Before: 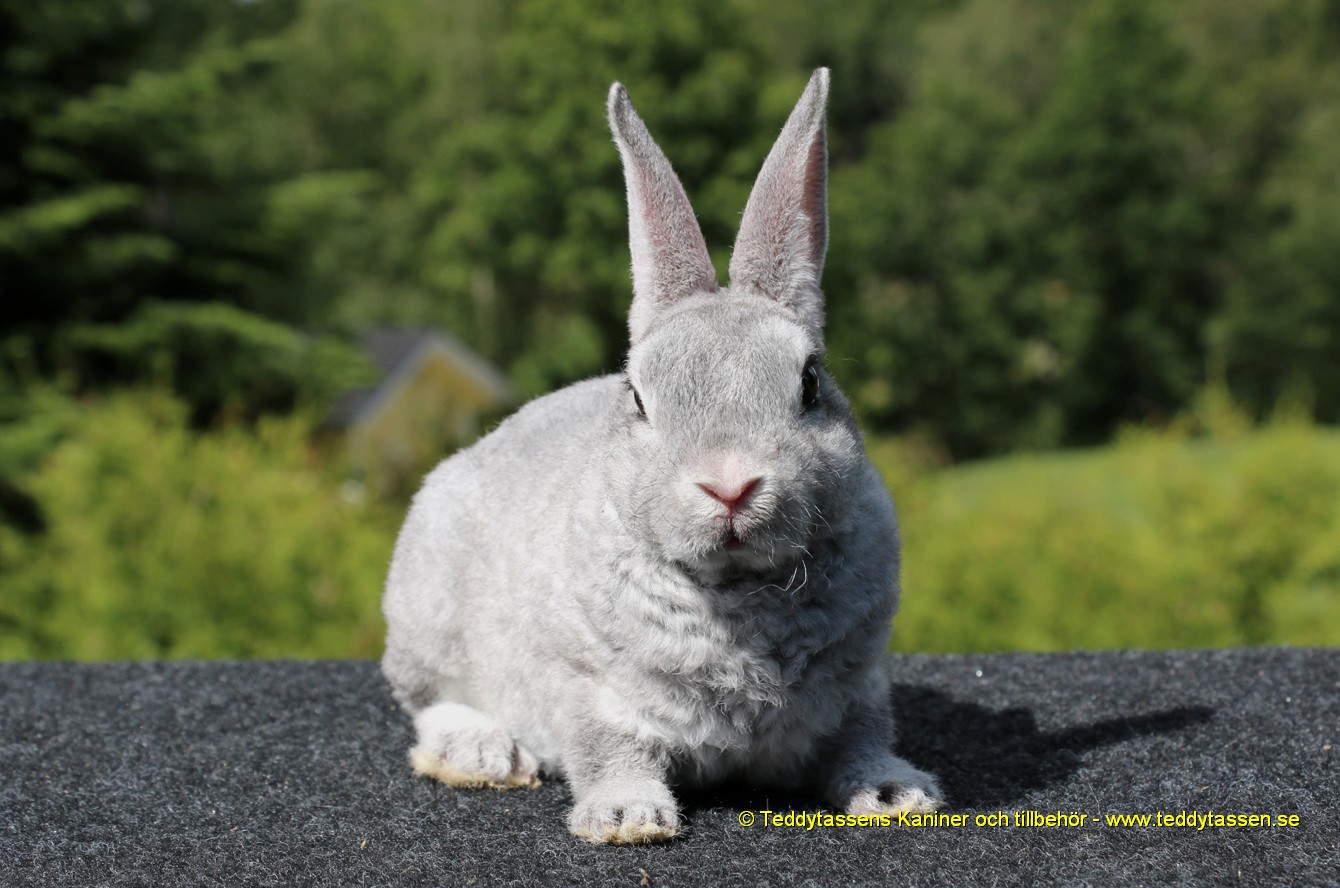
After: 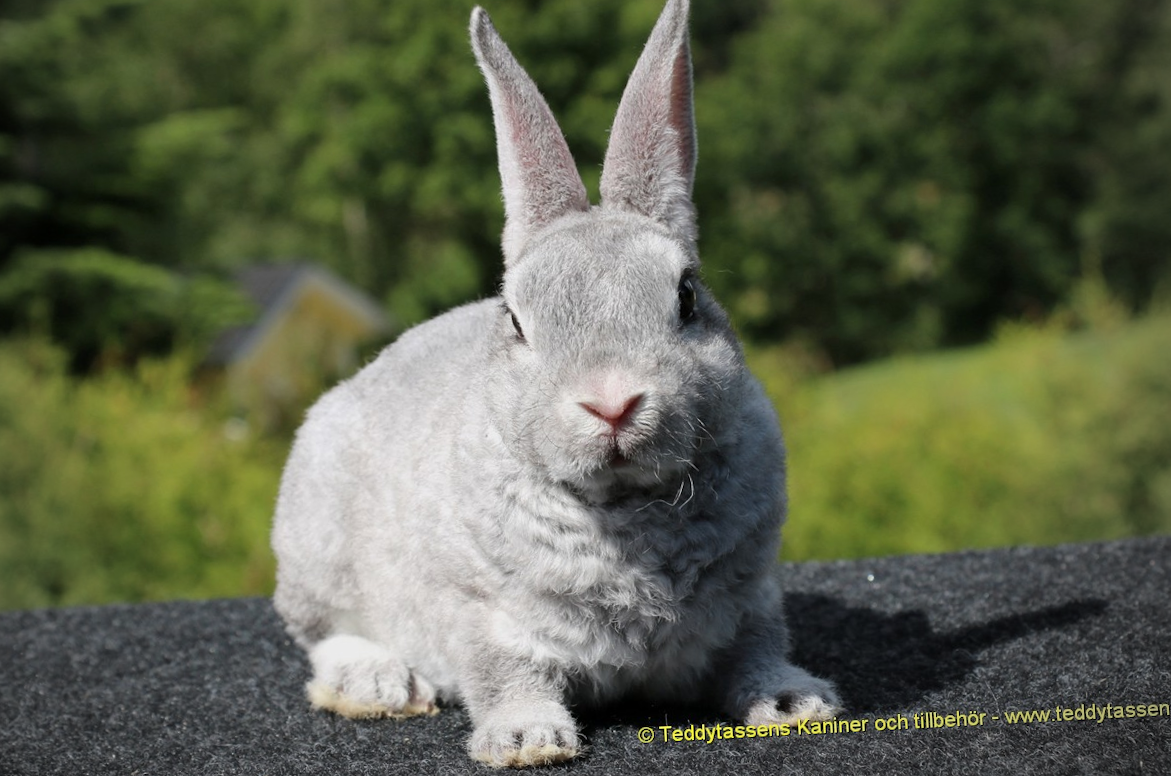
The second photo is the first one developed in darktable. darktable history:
vignetting: fall-off start 79.72%, center (-0.054, -0.353), unbound false
crop and rotate: angle 3.02°, left 5.763%, top 5.696%
